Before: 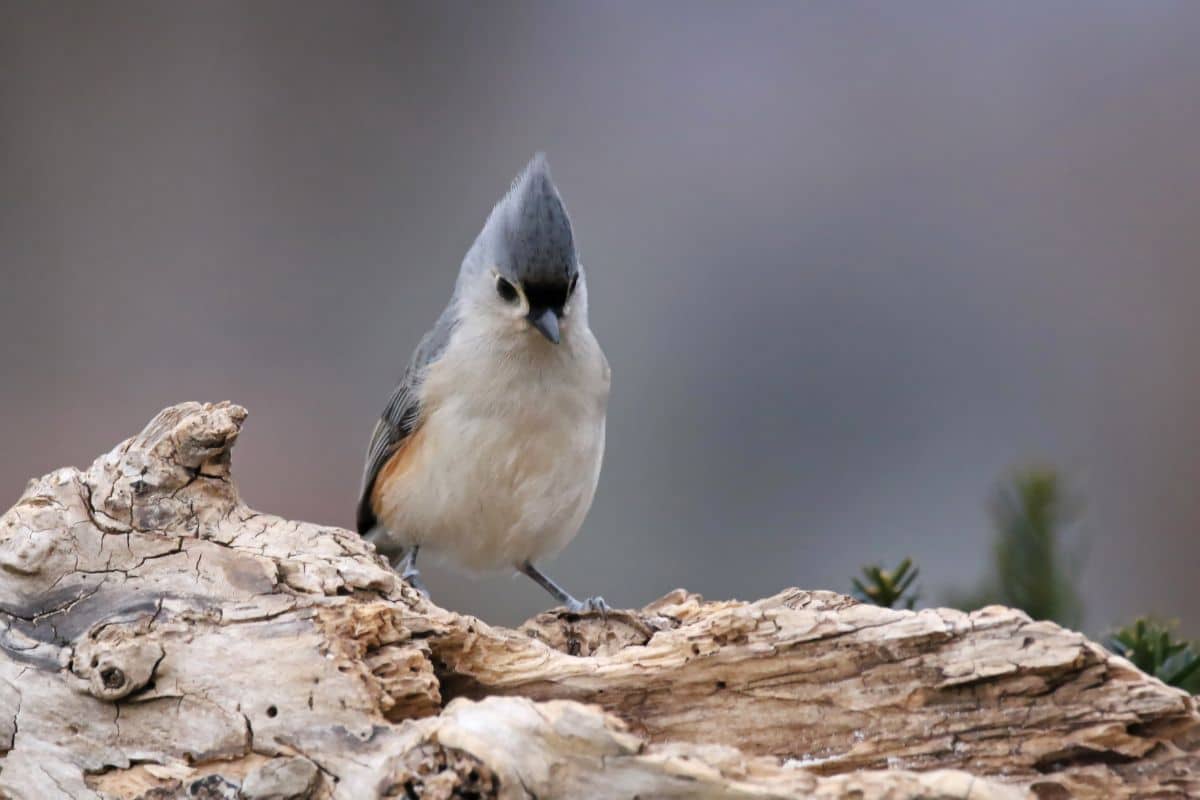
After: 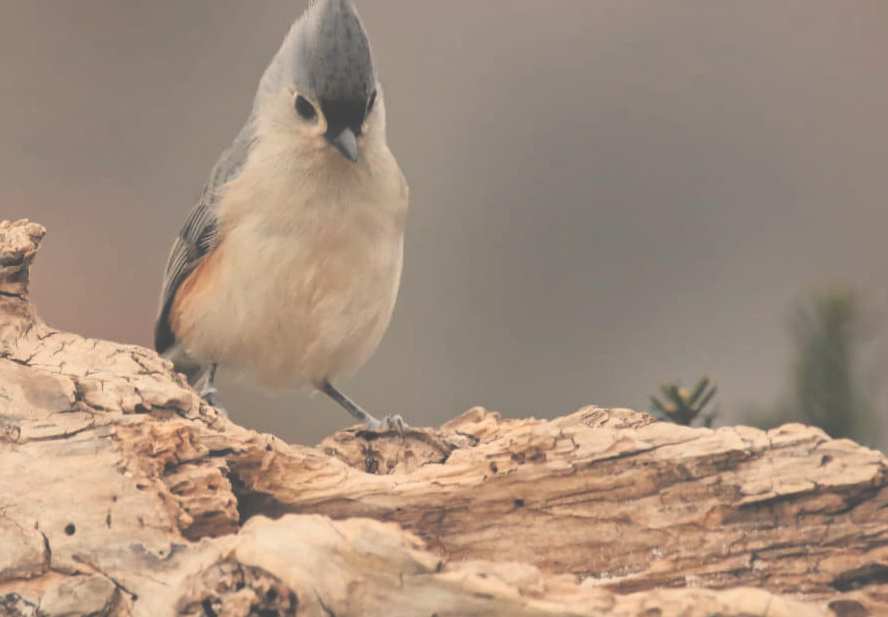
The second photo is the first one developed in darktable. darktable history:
white balance: red 1.138, green 0.996, blue 0.812
exposure: black level correction -0.087, compensate highlight preservation false
filmic rgb: black relative exposure -3.31 EV, white relative exposure 3.45 EV, hardness 2.36, contrast 1.103
crop: left 16.871%, top 22.857%, right 9.116%
local contrast: detail 110%
